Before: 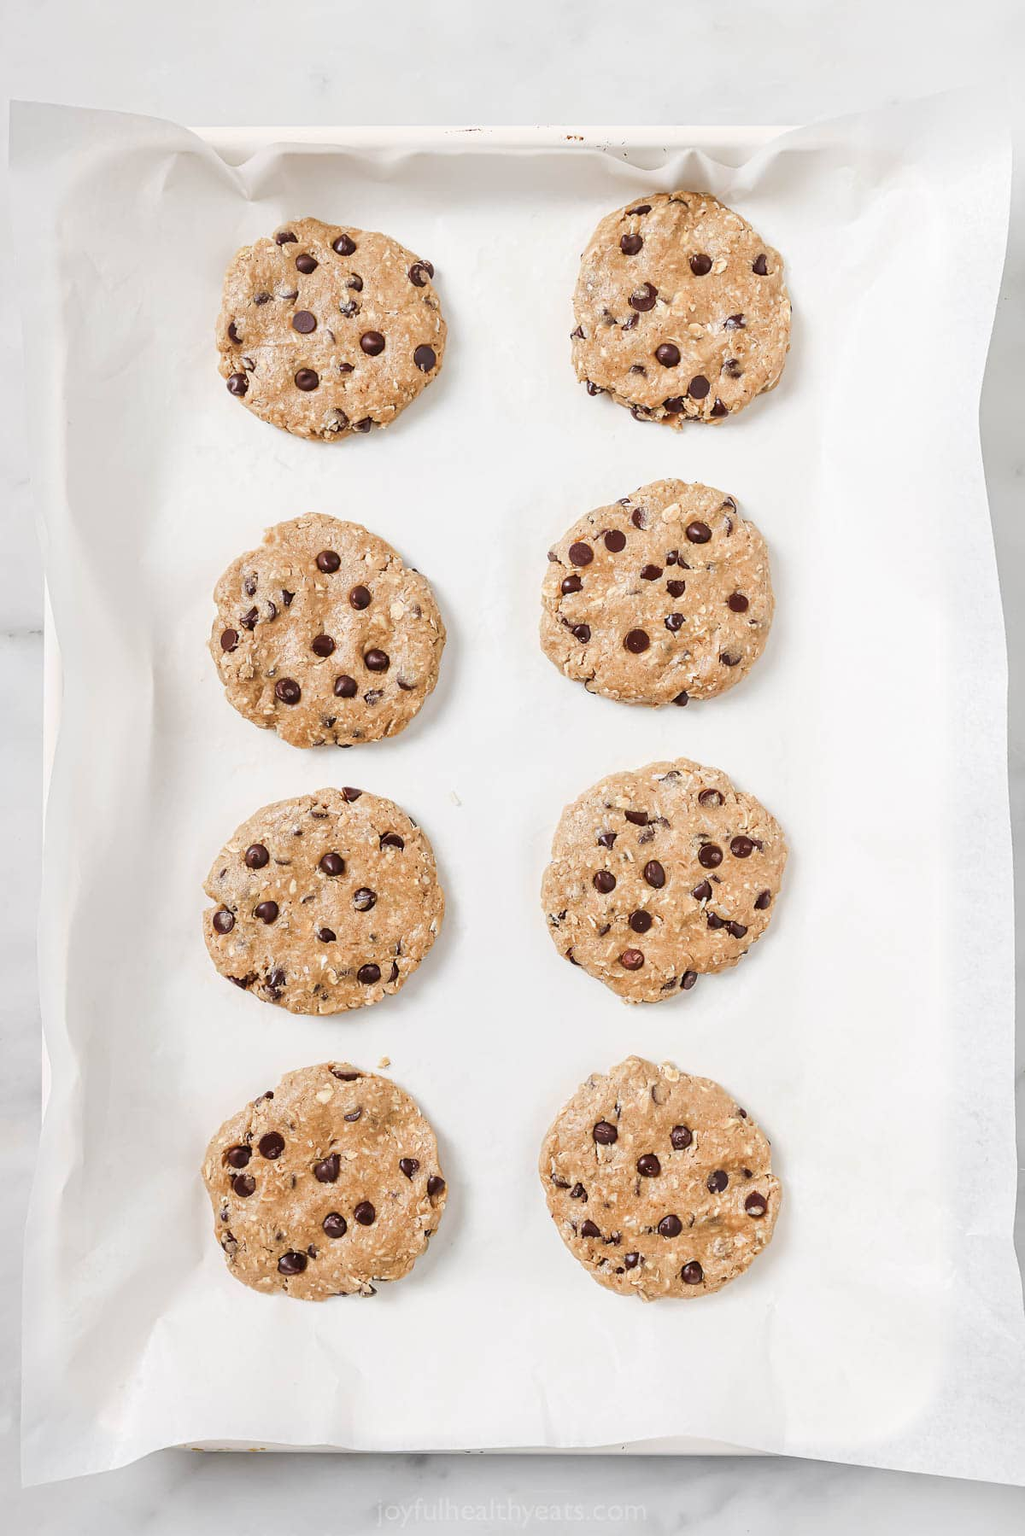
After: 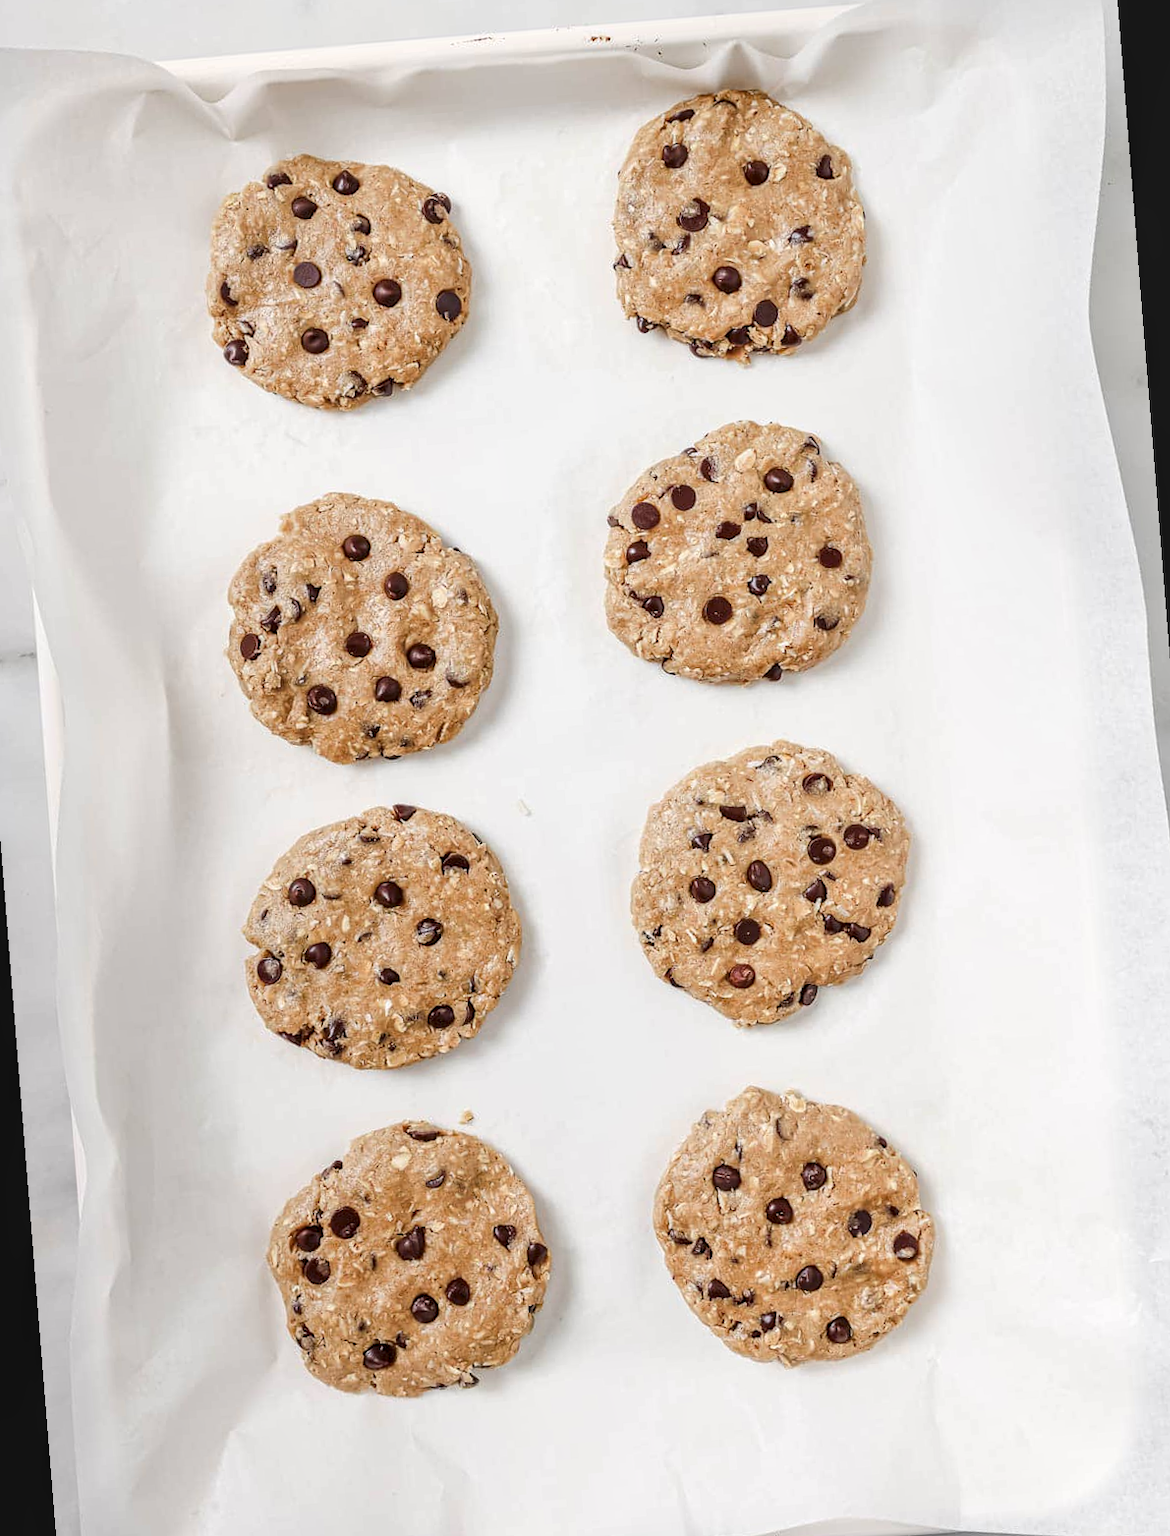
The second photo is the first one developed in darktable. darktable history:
local contrast: detail 130%
rotate and perspective: rotation -4.57°, crop left 0.054, crop right 0.944, crop top 0.087, crop bottom 0.914
